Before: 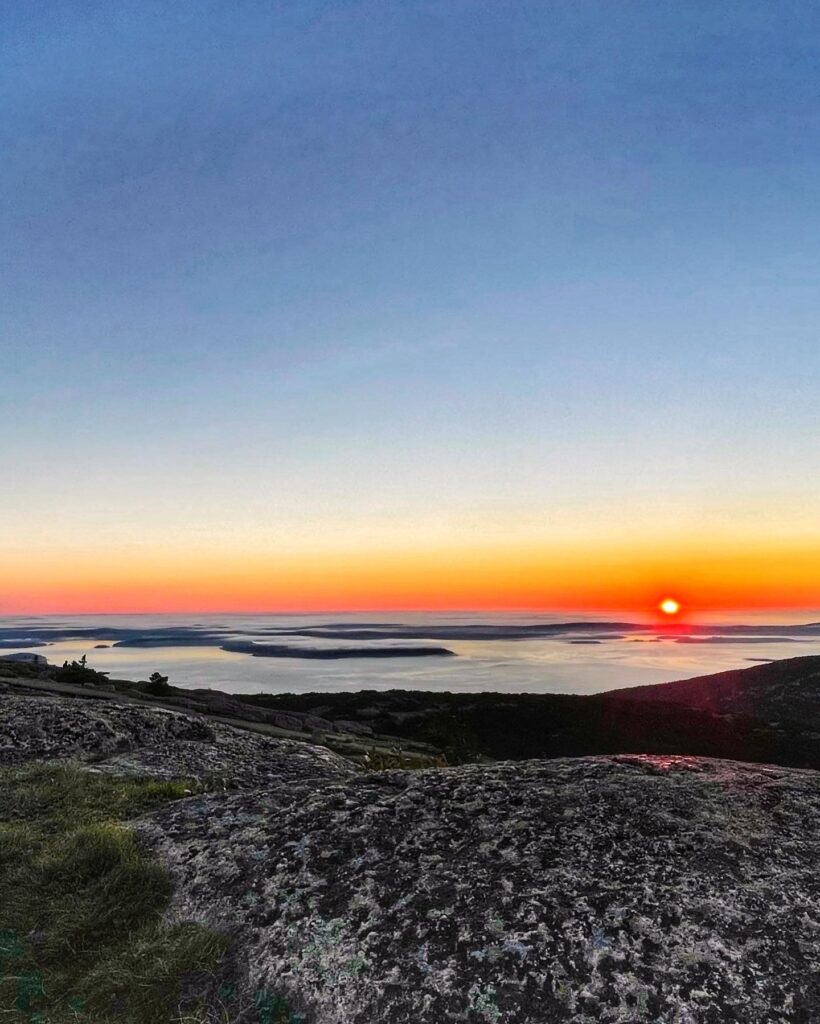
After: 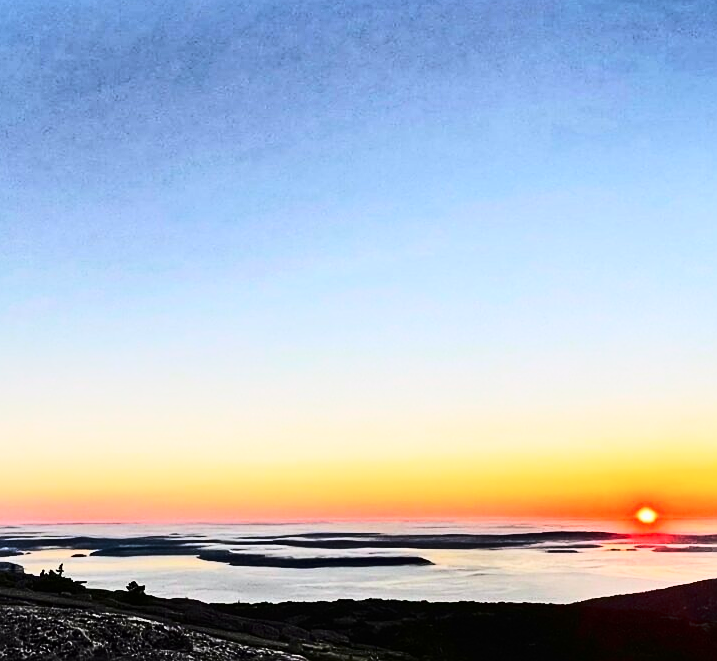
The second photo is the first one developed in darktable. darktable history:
tone curve: curves: ch0 [(0, 0.003) (0.044, 0.032) (0.12, 0.089) (0.197, 0.168) (0.281, 0.273) (0.468, 0.548) (0.588, 0.71) (0.701, 0.815) (0.86, 0.922) (1, 0.982)]; ch1 [(0, 0) (0.247, 0.215) (0.433, 0.382) (0.466, 0.426) (0.493, 0.481) (0.501, 0.5) (0.517, 0.524) (0.557, 0.582) (0.598, 0.651) (0.671, 0.735) (0.796, 0.85) (1, 1)]; ch2 [(0, 0) (0.249, 0.216) (0.357, 0.317) (0.448, 0.432) (0.478, 0.492) (0.498, 0.499) (0.517, 0.53) (0.537, 0.57) (0.569, 0.623) (0.61, 0.663) (0.706, 0.75) (0.808, 0.809) (0.991, 0.968)], color space Lab, linked channels, preserve colors none
crop: left 2.887%, top 8.96%, right 9.621%, bottom 26.419%
sharpen: on, module defaults
contrast brightness saturation: contrast 0.296
